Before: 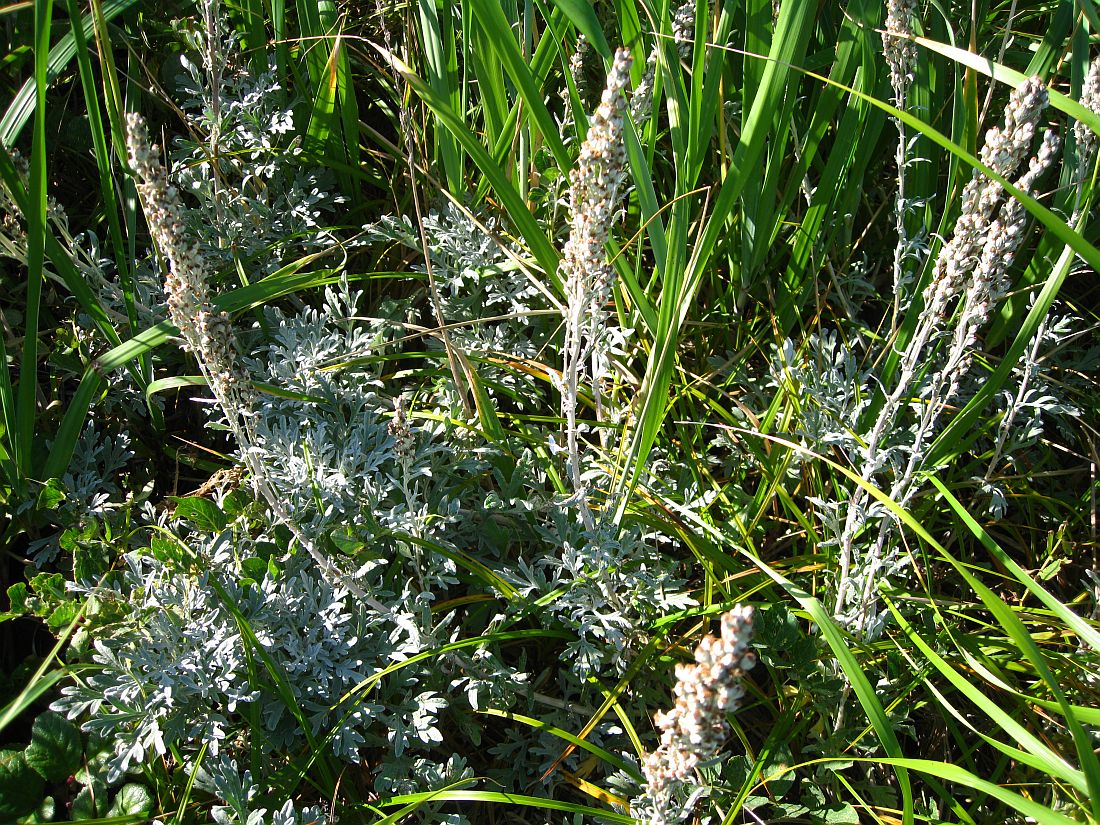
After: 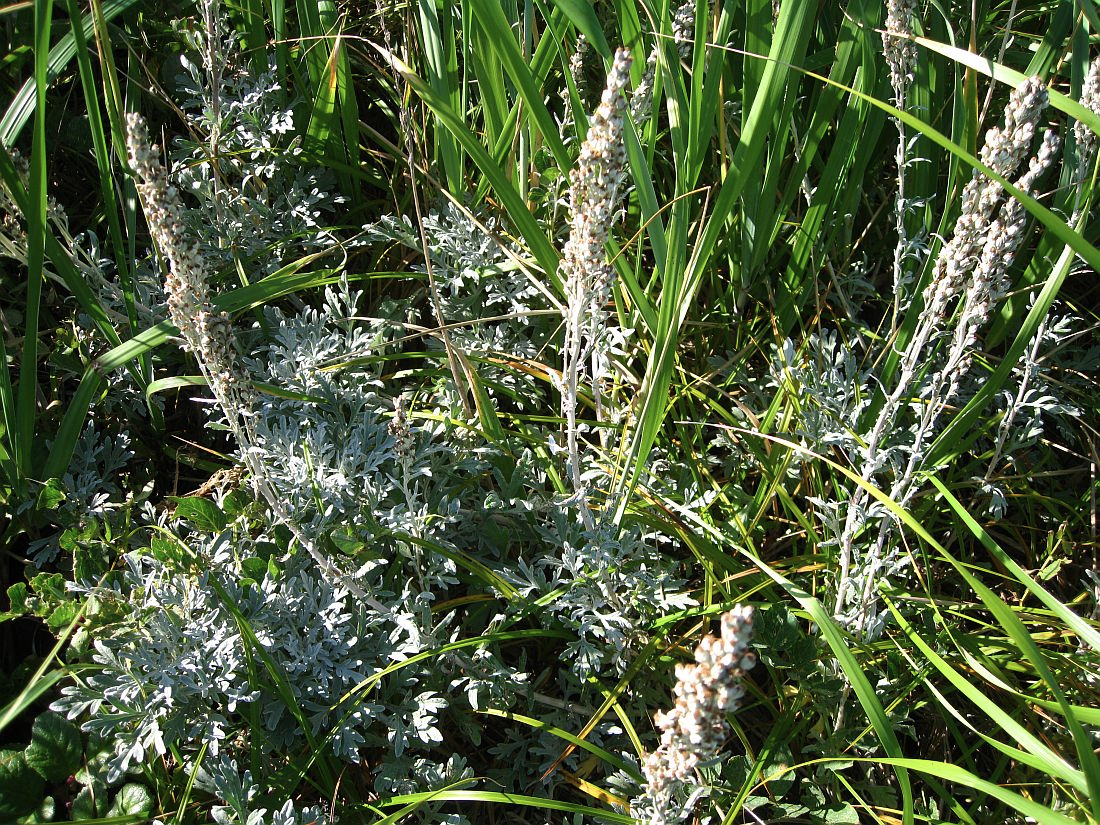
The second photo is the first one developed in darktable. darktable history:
color correction: highlights b* -0.039, saturation 0.869
